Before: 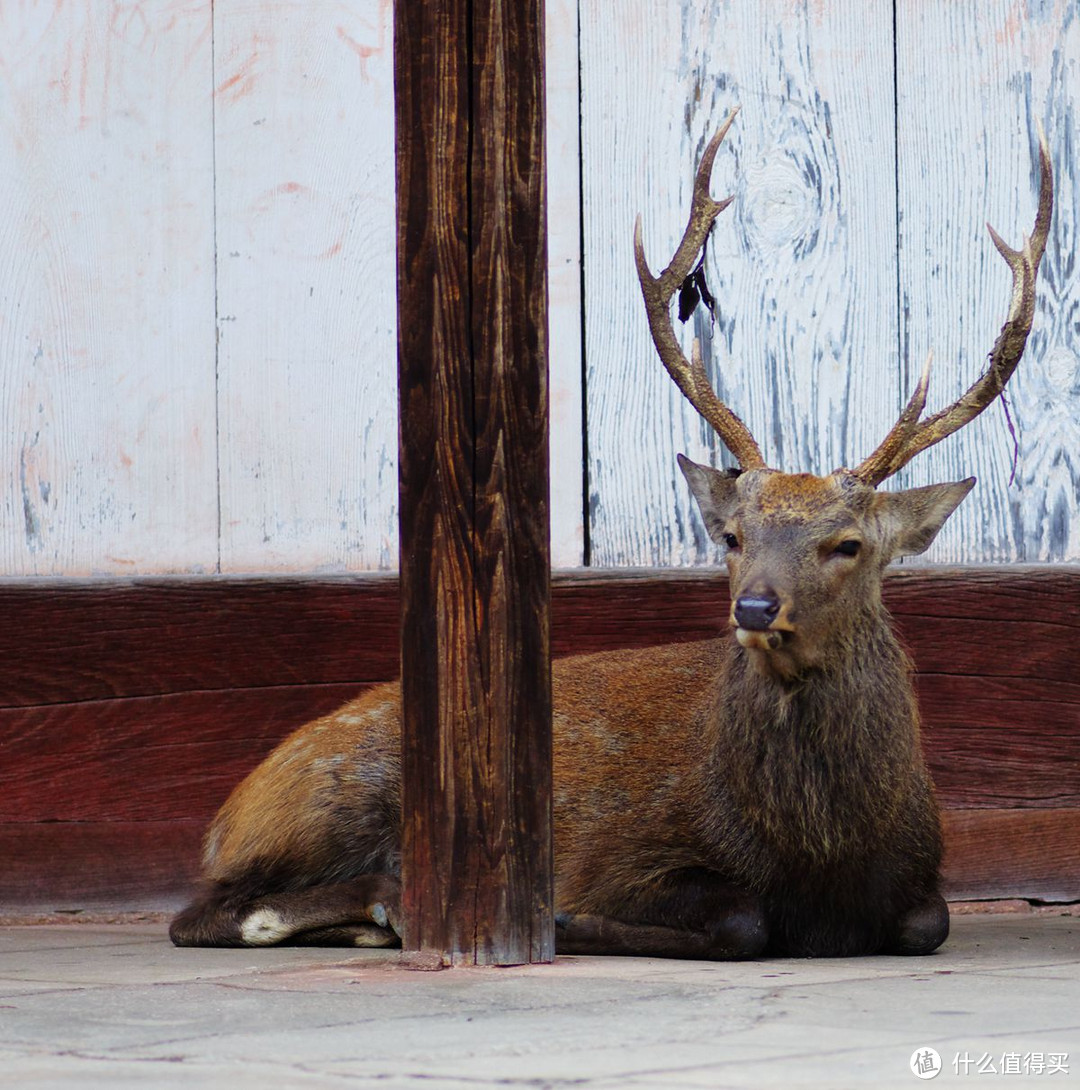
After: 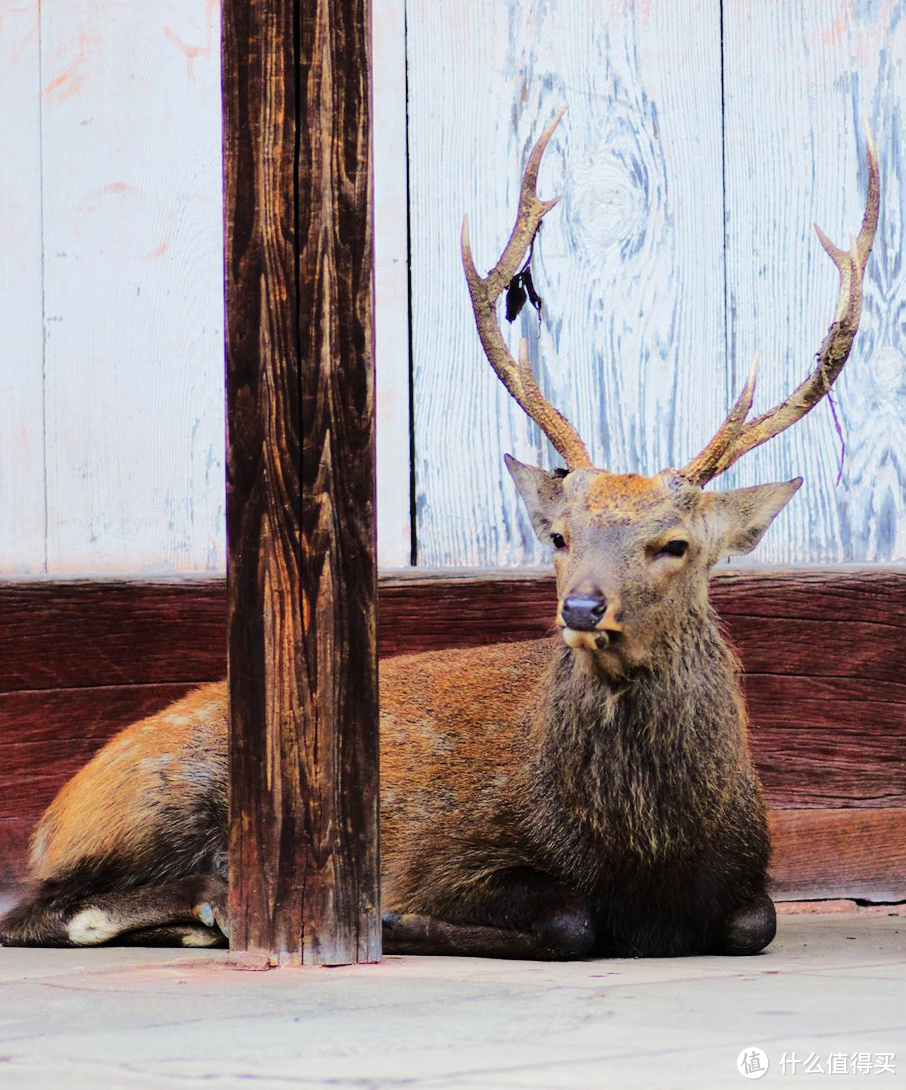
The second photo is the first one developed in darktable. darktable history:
crop: left 16.077%
tone equalizer: -7 EV 0.145 EV, -6 EV 0.574 EV, -5 EV 1.17 EV, -4 EV 1.33 EV, -3 EV 1.13 EV, -2 EV 0.6 EV, -1 EV 0.163 EV, edges refinement/feathering 500, mask exposure compensation -1.24 EV, preserve details no
